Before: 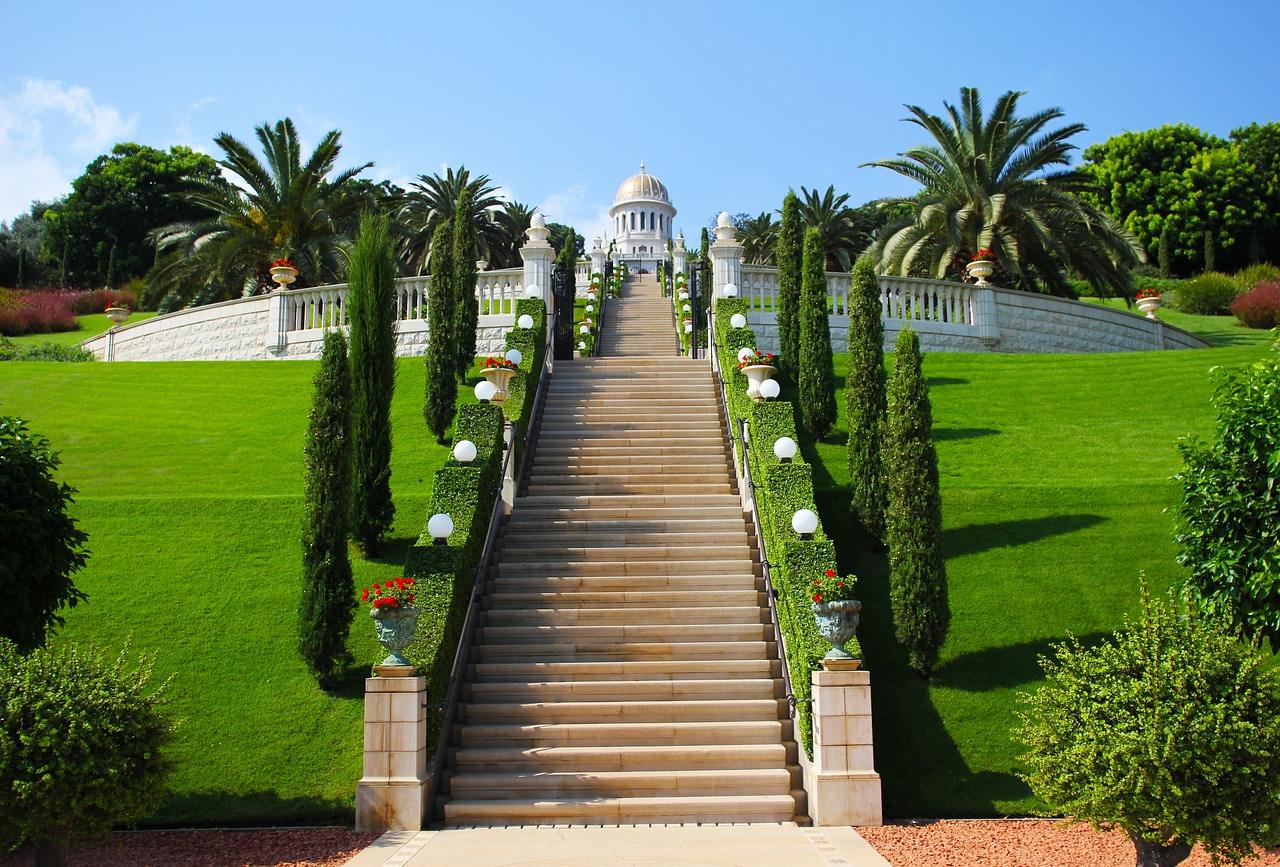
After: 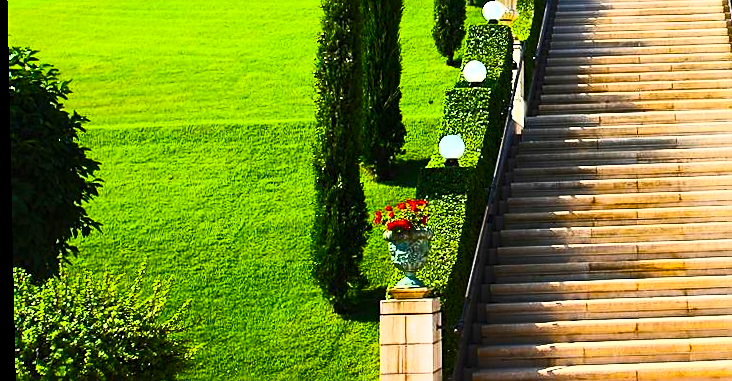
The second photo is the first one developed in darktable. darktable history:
exposure: exposure 0.15 EV, compensate highlight preservation false
crop: top 44.483%, right 43.593%, bottom 12.892%
shadows and highlights: soften with gaussian
contrast brightness saturation: contrast 0.62, brightness 0.34, saturation 0.14
rotate and perspective: rotation -1.24°, automatic cropping off
local contrast: mode bilateral grid, contrast 20, coarseness 50, detail 120%, midtone range 0.2
color balance rgb: linear chroma grading › global chroma 15%, perceptual saturation grading › global saturation 30%
sharpen: on, module defaults
